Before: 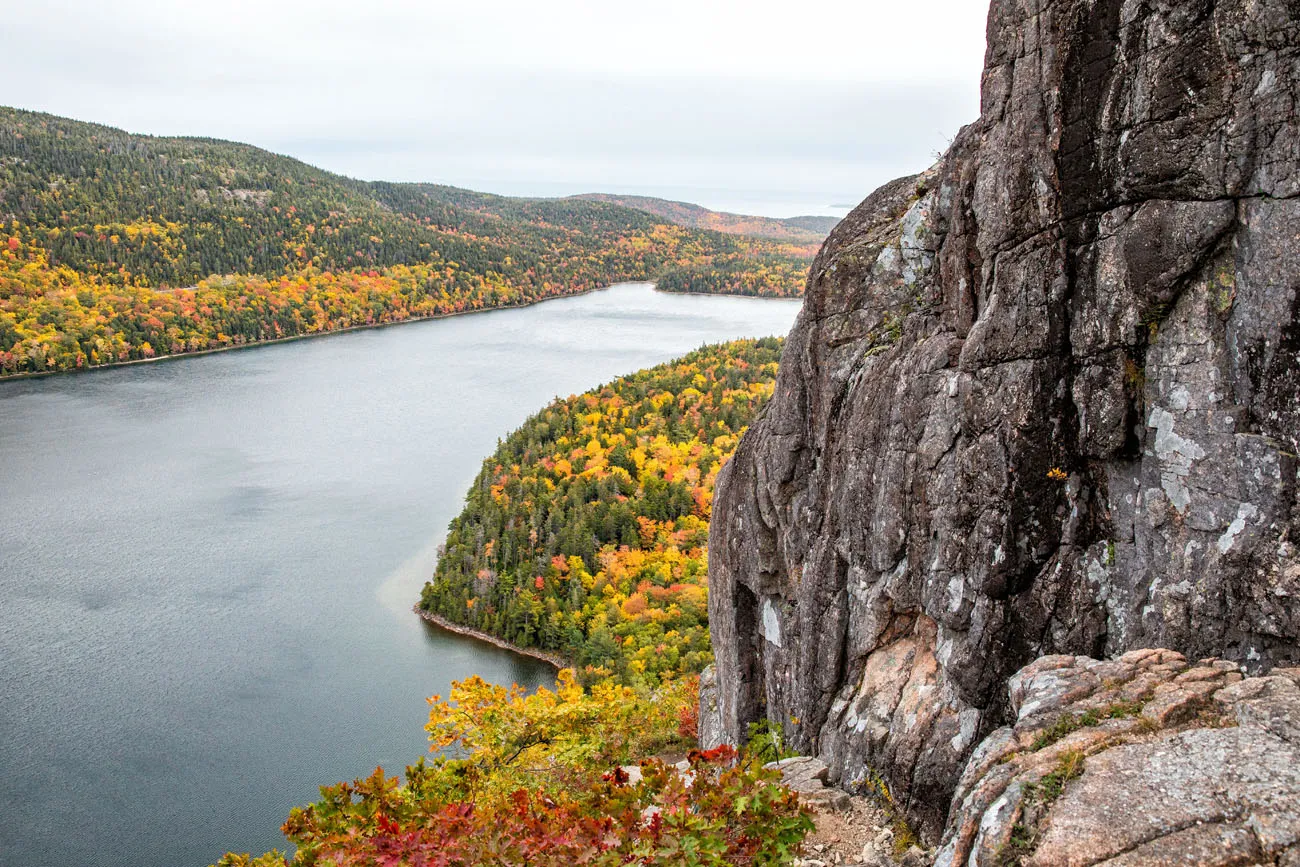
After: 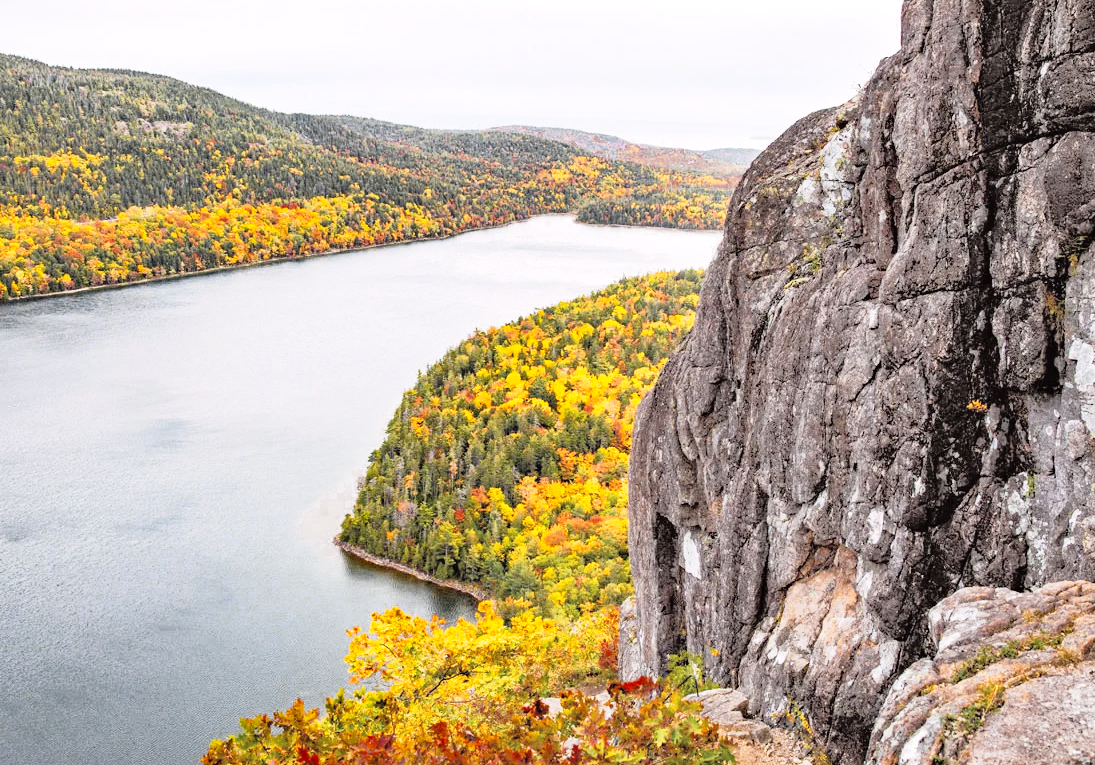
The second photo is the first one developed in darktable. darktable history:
contrast brightness saturation: brightness 0.281
tone equalizer: -8 EV -0.38 EV, -7 EV -0.416 EV, -6 EV -0.361 EV, -5 EV -0.186 EV, -3 EV 0.226 EV, -2 EV 0.308 EV, -1 EV 0.413 EV, +0 EV 0.406 EV
haze removal: compatibility mode true, adaptive false
color zones: curves: ch0 [(0.035, 0.242) (0.25, 0.5) (0.384, 0.214) (0.488, 0.255) (0.75, 0.5)]; ch1 [(0.063, 0.379) (0.25, 0.5) (0.354, 0.201) (0.489, 0.085) (0.729, 0.271)]; ch2 [(0.25, 0.5) (0.38, 0.517) (0.442, 0.51) (0.735, 0.456)]
shadows and highlights: soften with gaussian
tone curve: curves: ch0 [(0.003, 0.015) (0.104, 0.07) (0.236, 0.218) (0.401, 0.443) (0.495, 0.55) (0.65, 0.68) (0.832, 0.858) (1, 0.977)]; ch1 [(0, 0) (0.161, 0.092) (0.35, 0.33) (0.379, 0.401) (0.45, 0.466) (0.489, 0.499) (0.55, 0.56) (0.621, 0.615) (0.718, 0.734) (1, 1)]; ch2 [(0, 0) (0.369, 0.427) (0.44, 0.434) (0.502, 0.501) (0.557, 0.55) (0.586, 0.59) (1, 1)], color space Lab, independent channels, preserve colors none
base curve: curves: ch0 [(0, 0) (0.666, 0.806) (1, 1)], preserve colors none
crop: left 6.189%, top 7.944%, right 9.542%, bottom 3.779%
